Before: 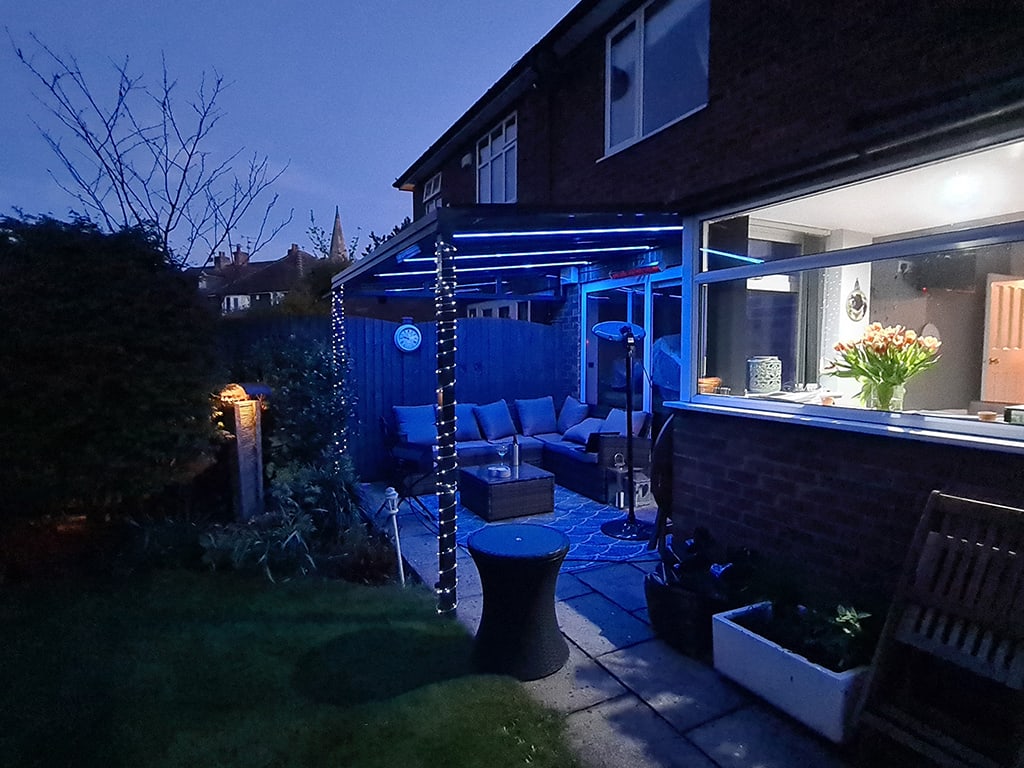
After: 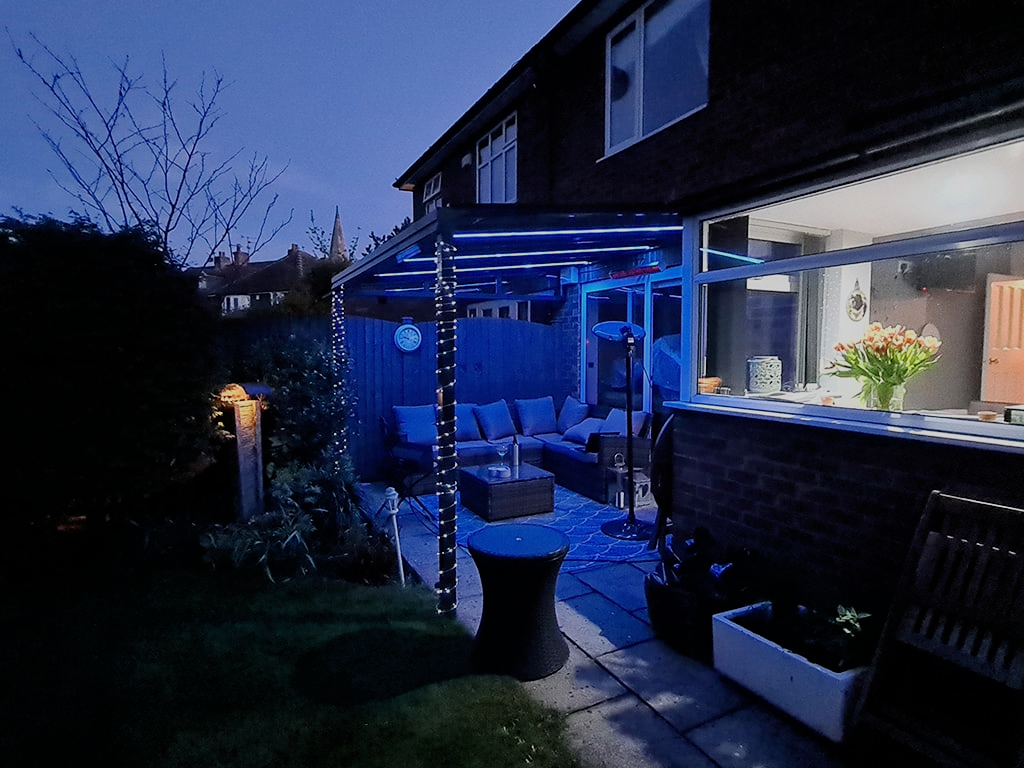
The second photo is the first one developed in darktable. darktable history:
filmic rgb: black relative exposure -7.31 EV, white relative exposure 5.09 EV, hardness 3.22, color science v6 (2022)
